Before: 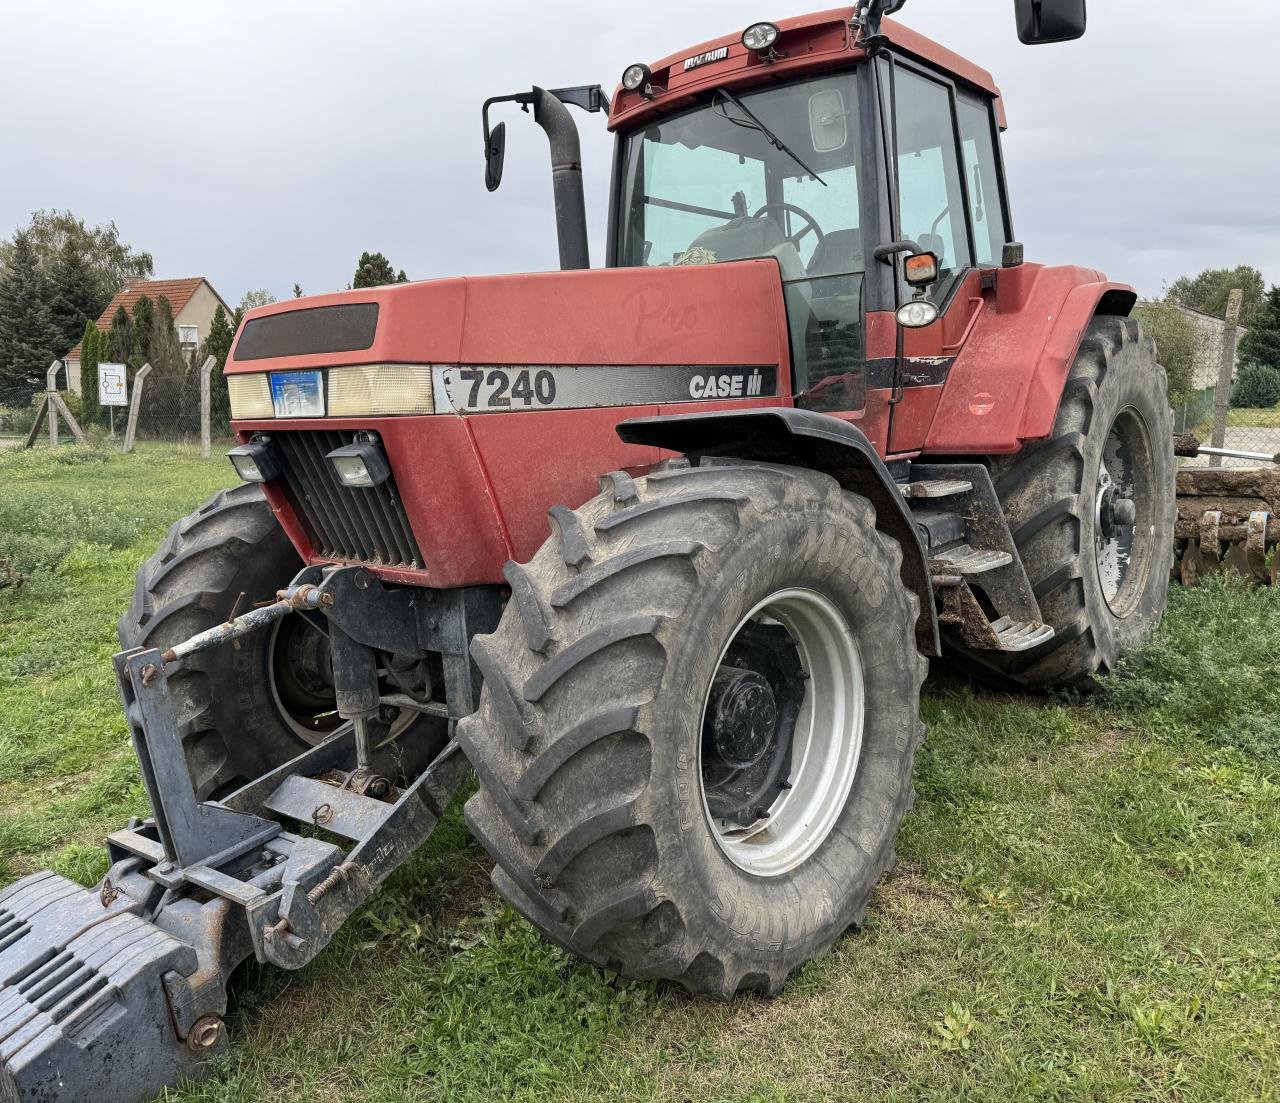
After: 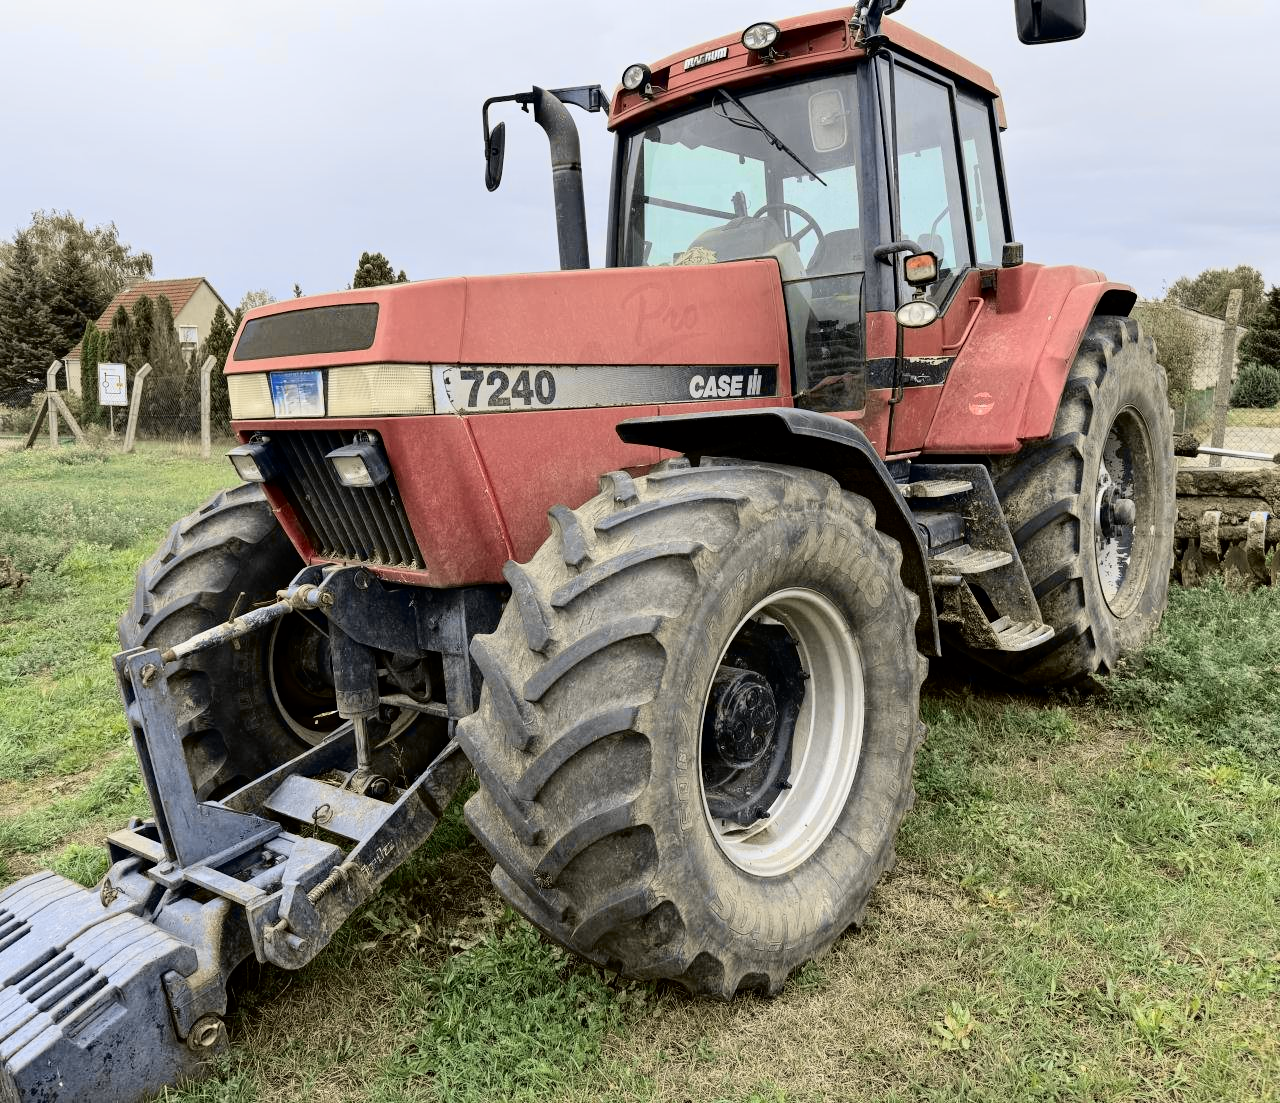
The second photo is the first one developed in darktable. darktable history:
tone curve: curves: ch0 [(0.017, 0) (0.122, 0.046) (0.295, 0.297) (0.449, 0.505) (0.559, 0.629) (0.729, 0.796) (0.879, 0.898) (1, 0.97)]; ch1 [(0, 0) (0.393, 0.4) (0.447, 0.447) (0.485, 0.497) (0.522, 0.503) (0.539, 0.52) (0.606, 0.6) (0.696, 0.679) (1, 1)]; ch2 [(0, 0) (0.369, 0.388) (0.449, 0.431) (0.499, 0.501) (0.516, 0.536) (0.604, 0.599) (0.741, 0.763) (1, 1)], color space Lab, independent channels, preserve colors none
